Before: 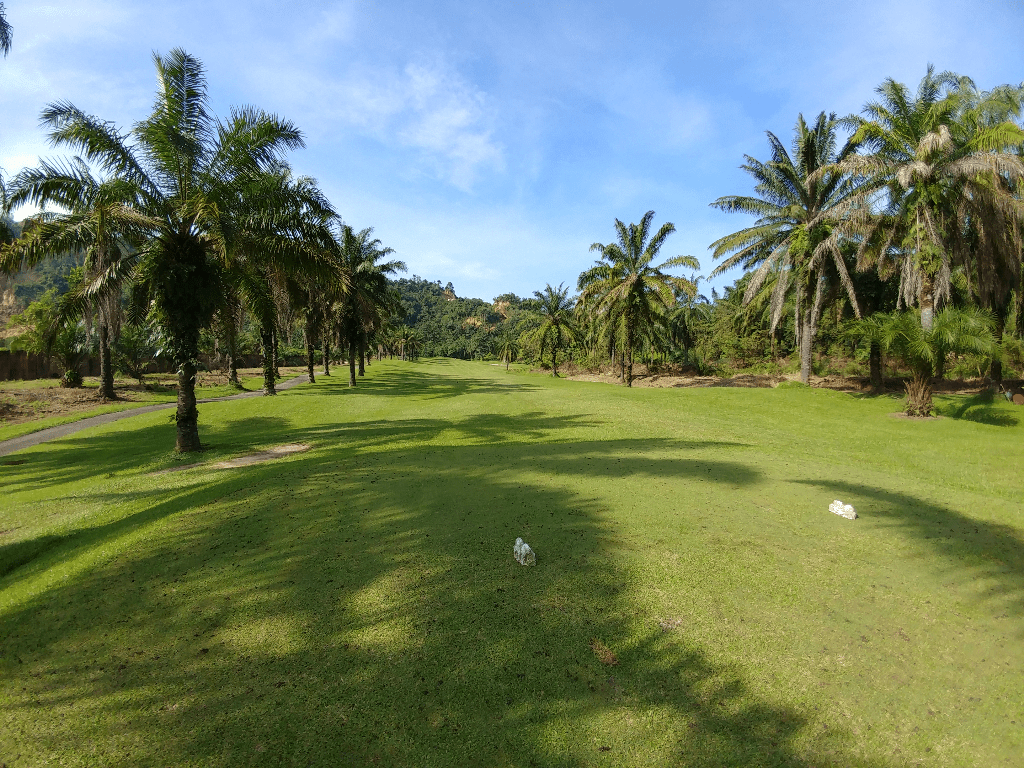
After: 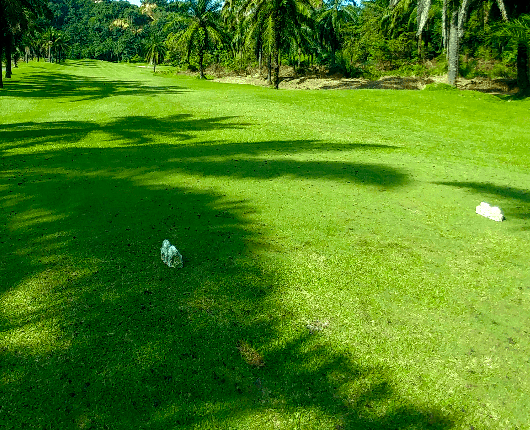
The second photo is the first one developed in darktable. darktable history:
crop: left 34.479%, top 38.822%, right 13.718%, bottom 5.172%
color balance rgb: shadows lift › luminance -7.7%, shadows lift › chroma 2.13%, shadows lift › hue 165.27°, power › luminance -7.77%, power › chroma 1.1%, power › hue 215.88°, highlights gain › luminance 15.15%, highlights gain › chroma 7%, highlights gain › hue 125.57°, global offset › luminance -0.33%, global offset › chroma 0.11%, global offset › hue 165.27°, perceptual saturation grading › global saturation 24.42%, perceptual saturation grading › highlights -24.42%, perceptual saturation grading › mid-tones 24.42%, perceptual saturation grading › shadows 40%, perceptual brilliance grading › global brilliance -5%, perceptual brilliance grading › highlights 24.42%, perceptual brilliance grading › mid-tones 7%, perceptual brilliance grading › shadows -5%
